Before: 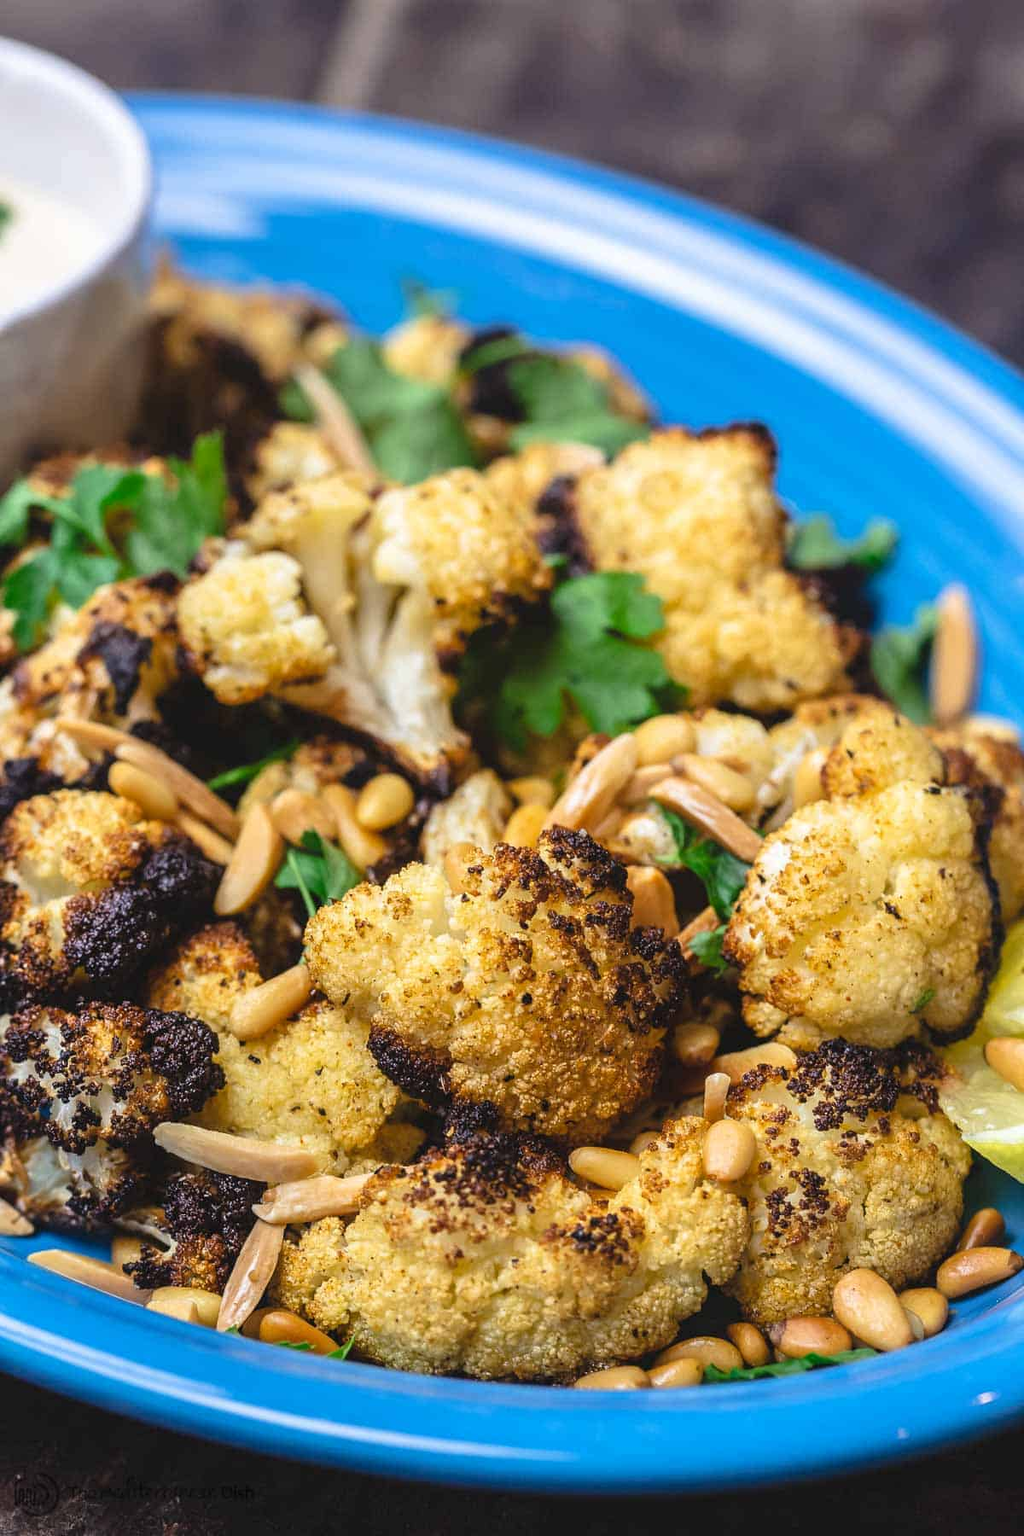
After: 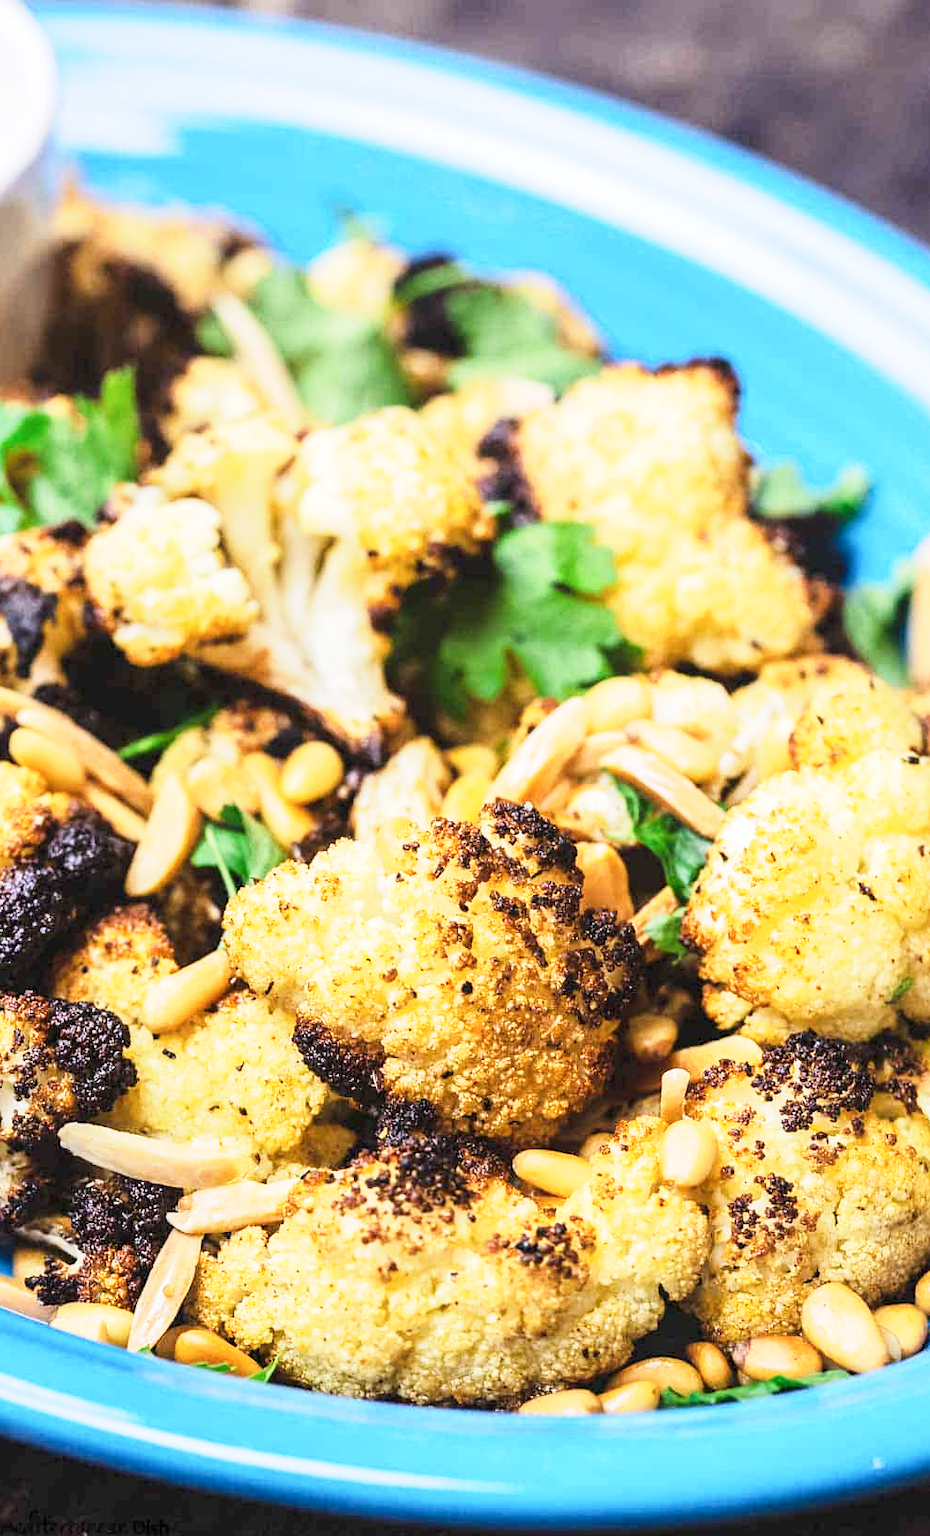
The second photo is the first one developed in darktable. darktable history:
tone curve: curves: ch0 [(0, 0) (0.118, 0.034) (0.182, 0.124) (0.265, 0.214) (0.504, 0.508) (0.783, 0.825) (1, 1)], color space Lab, independent channels, preserve colors none
base curve: curves: ch0 [(0, 0) (0.088, 0.125) (0.176, 0.251) (0.354, 0.501) (0.613, 0.749) (1, 0.877)], preserve colors none
exposure: black level correction 0, exposure 0.703 EV, compensate highlight preservation false
crop: left 9.791%, top 6.272%, right 7.052%, bottom 2.272%
